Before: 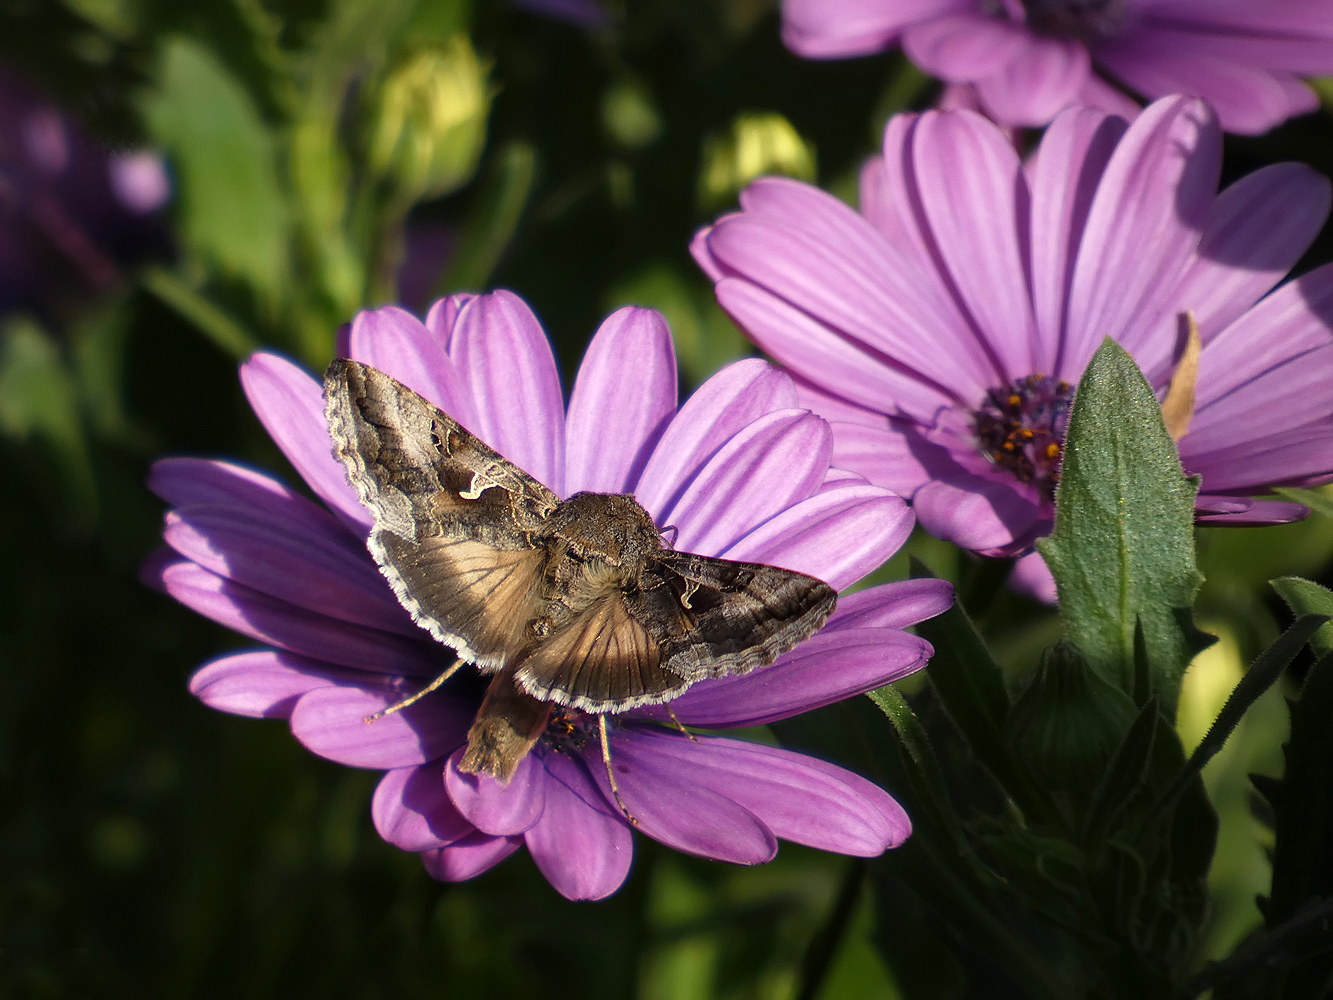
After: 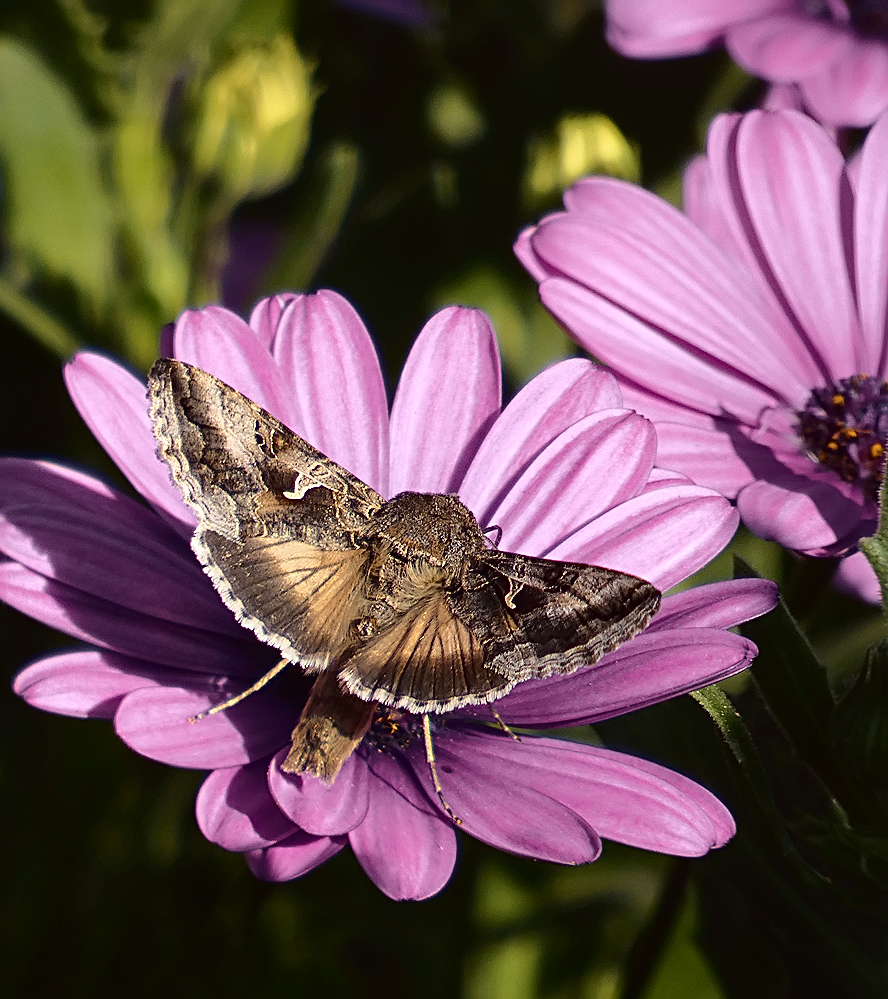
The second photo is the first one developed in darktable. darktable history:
crop and rotate: left 13.353%, right 20.024%
sharpen: radius 2.588, amount 0.692
tone curve: curves: ch0 [(0.003, 0.015) (0.104, 0.07) (0.236, 0.218) (0.401, 0.443) (0.495, 0.55) (0.65, 0.68) (0.832, 0.858) (1, 0.977)]; ch1 [(0, 0) (0.161, 0.092) (0.35, 0.33) (0.379, 0.401) (0.45, 0.466) (0.489, 0.499) (0.55, 0.56) (0.621, 0.615) (0.718, 0.734) (1, 1)]; ch2 [(0, 0) (0.369, 0.427) (0.44, 0.434) (0.502, 0.501) (0.557, 0.55) (0.586, 0.59) (1, 1)], color space Lab, independent channels, preserve colors none
